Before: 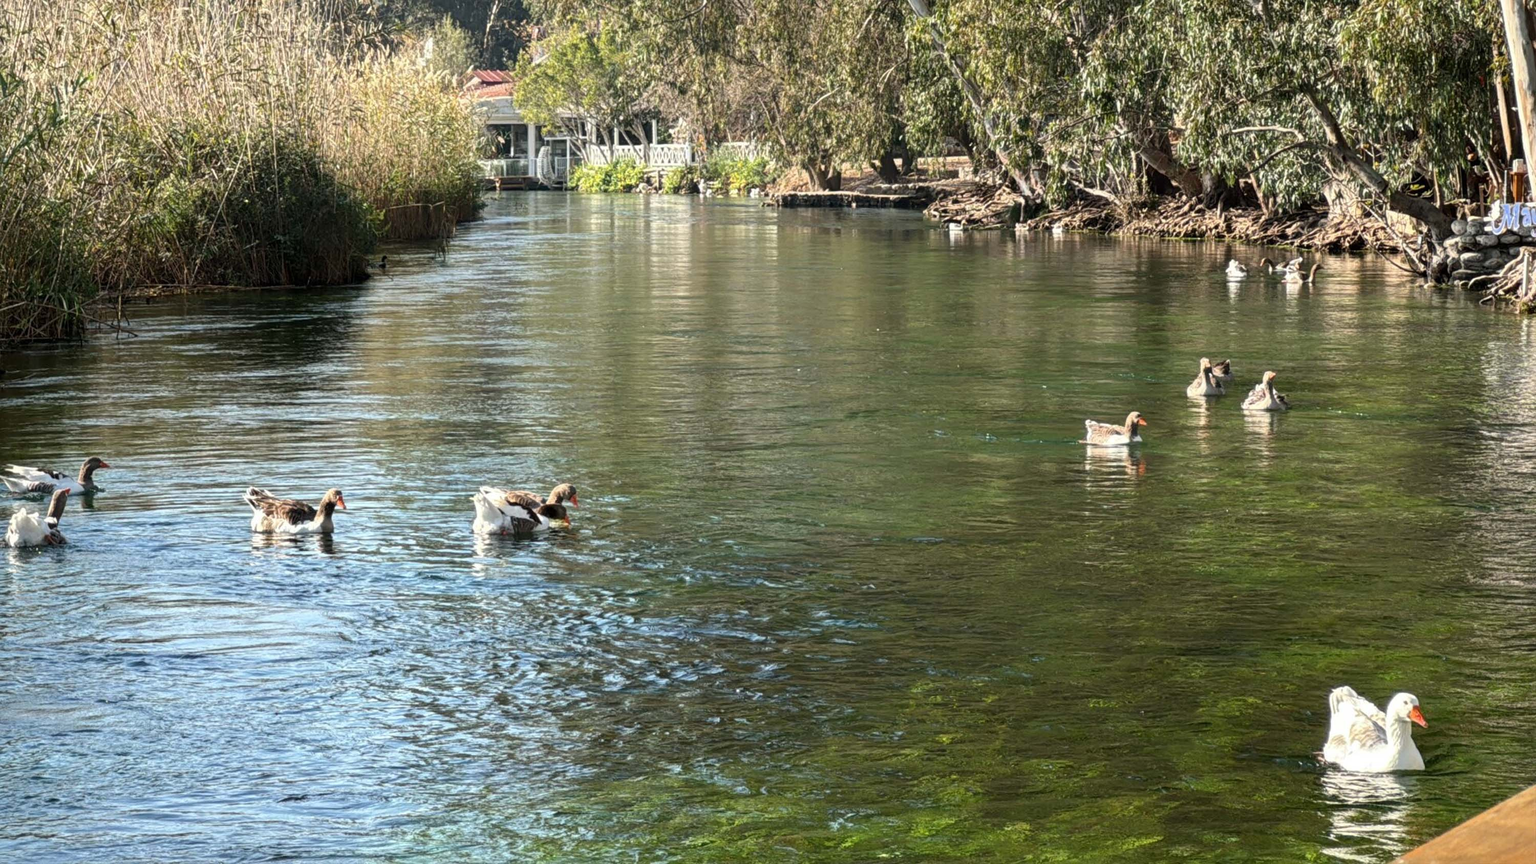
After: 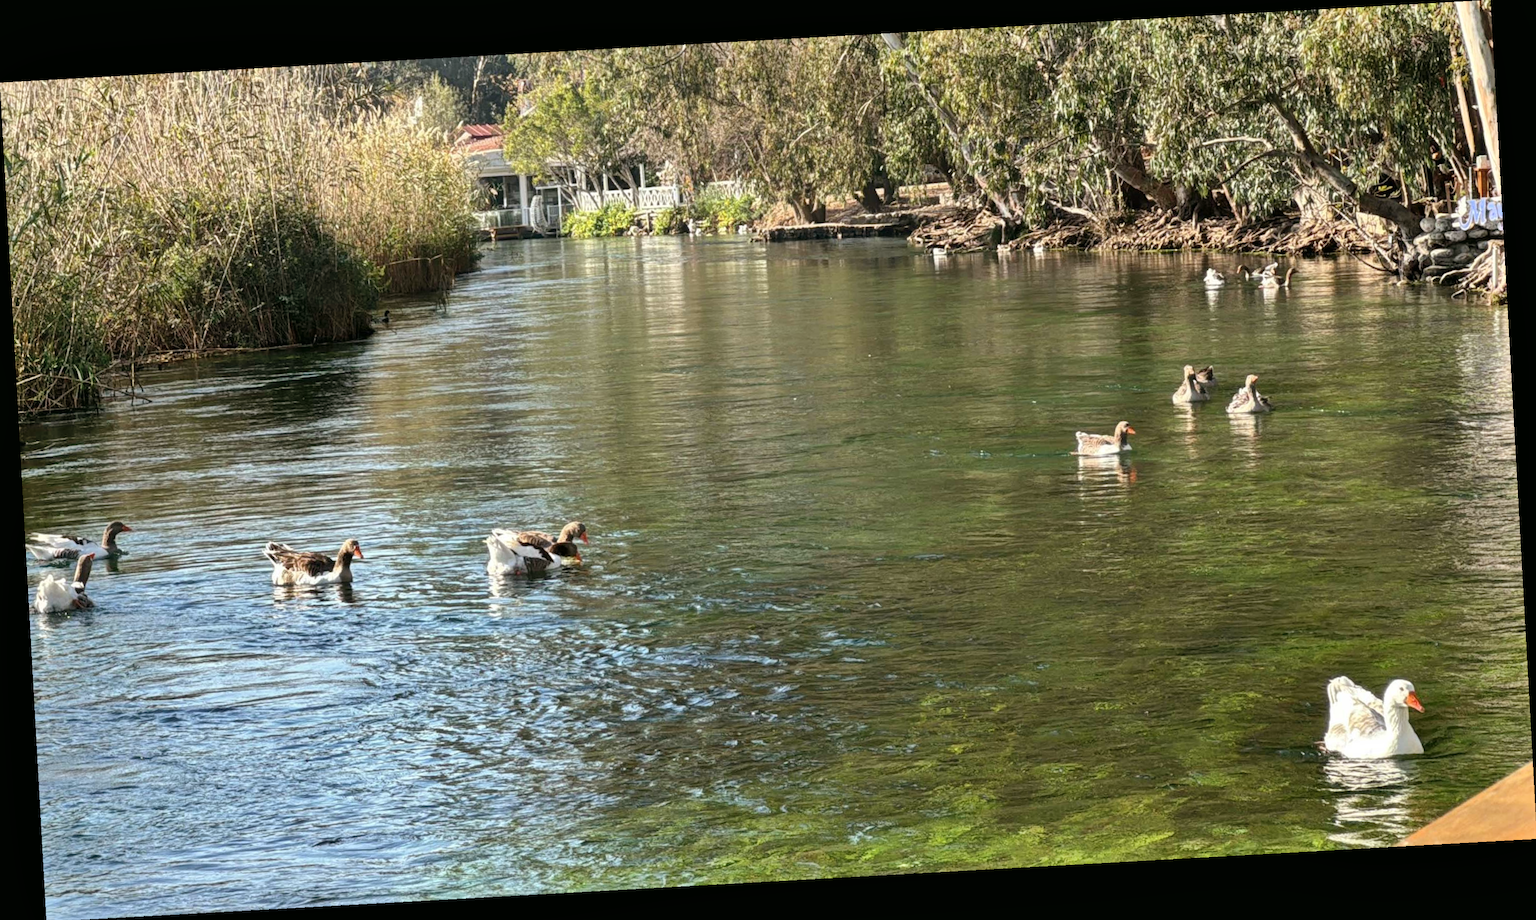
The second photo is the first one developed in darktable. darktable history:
shadows and highlights: shadows 60, soften with gaussian
exposure: compensate exposure bias true, compensate highlight preservation false
rotate and perspective: rotation -3.18°, automatic cropping off
color balance: mode lift, gamma, gain (sRGB), lift [1, 0.99, 1.01, 0.992], gamma [1, 1.037, 0.974, 0.963]
